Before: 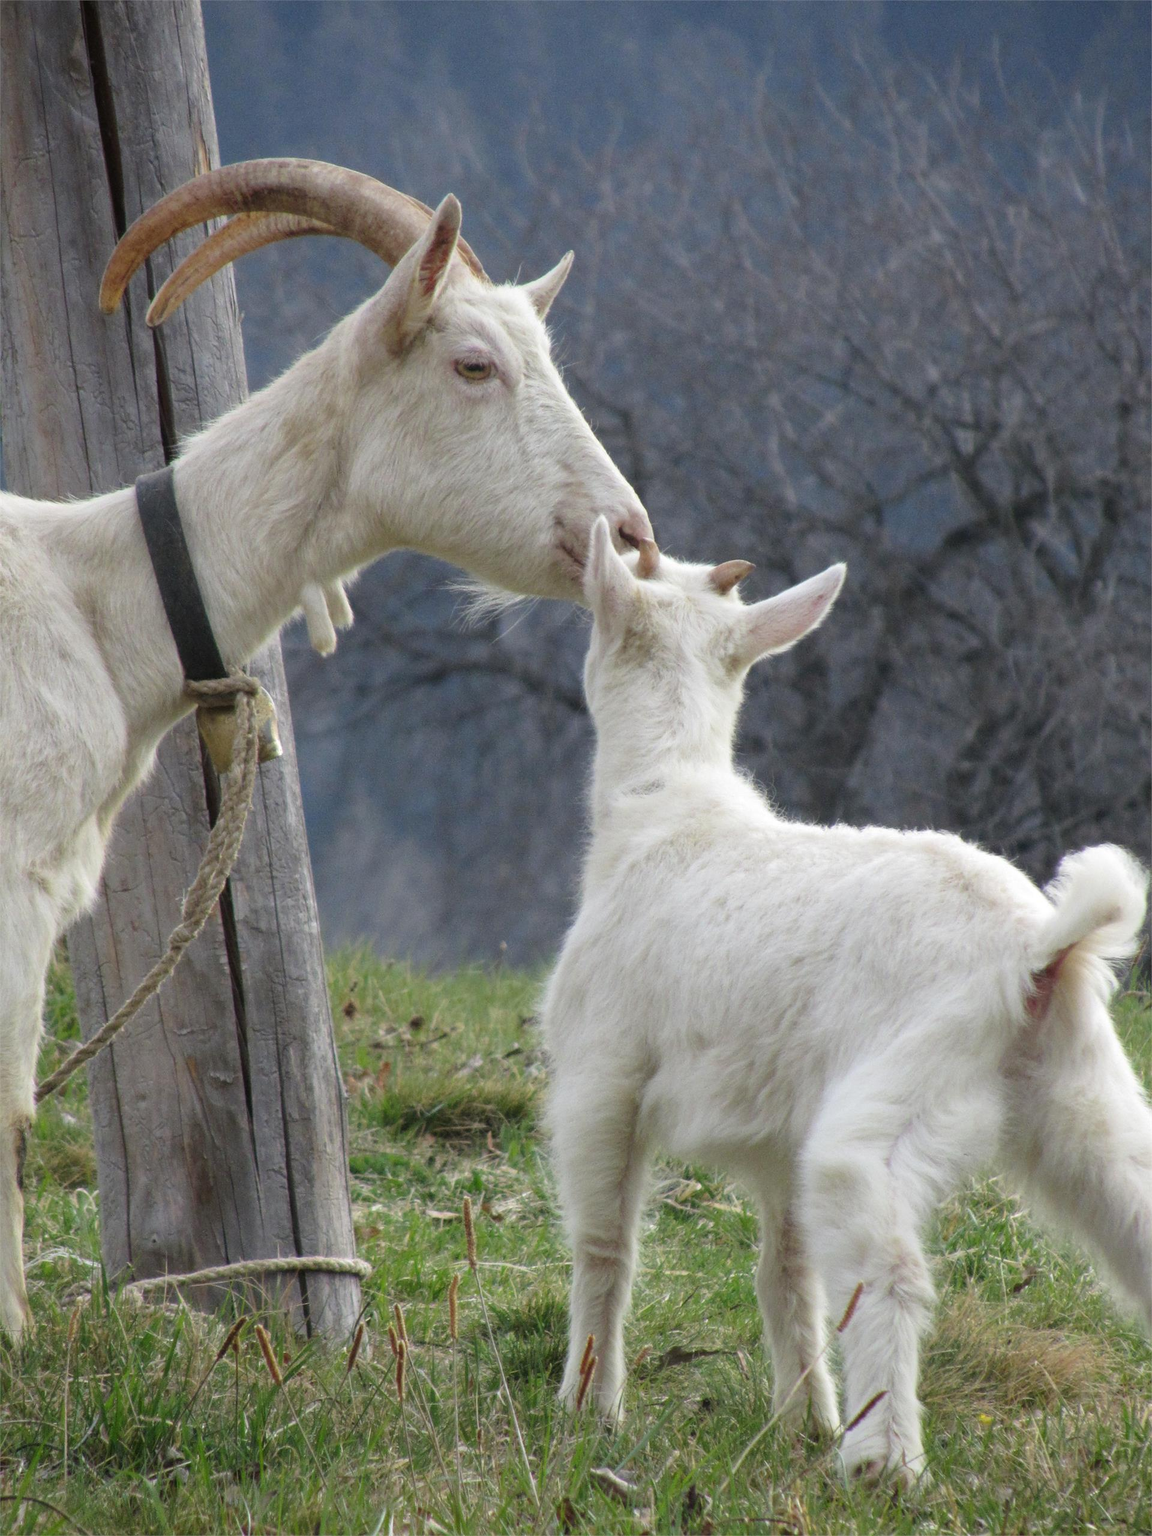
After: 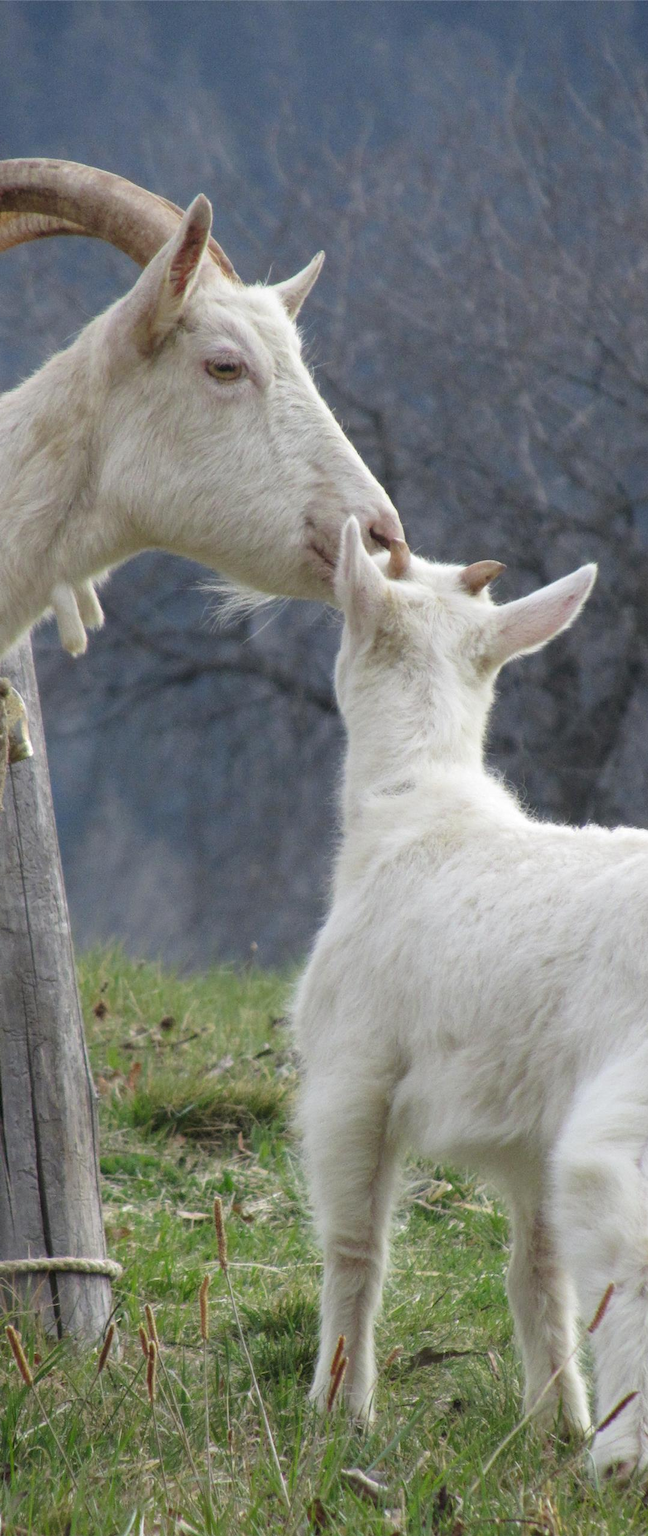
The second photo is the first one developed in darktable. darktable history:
crop: left 21.67%, right 22.077%, bottom 0.013%
